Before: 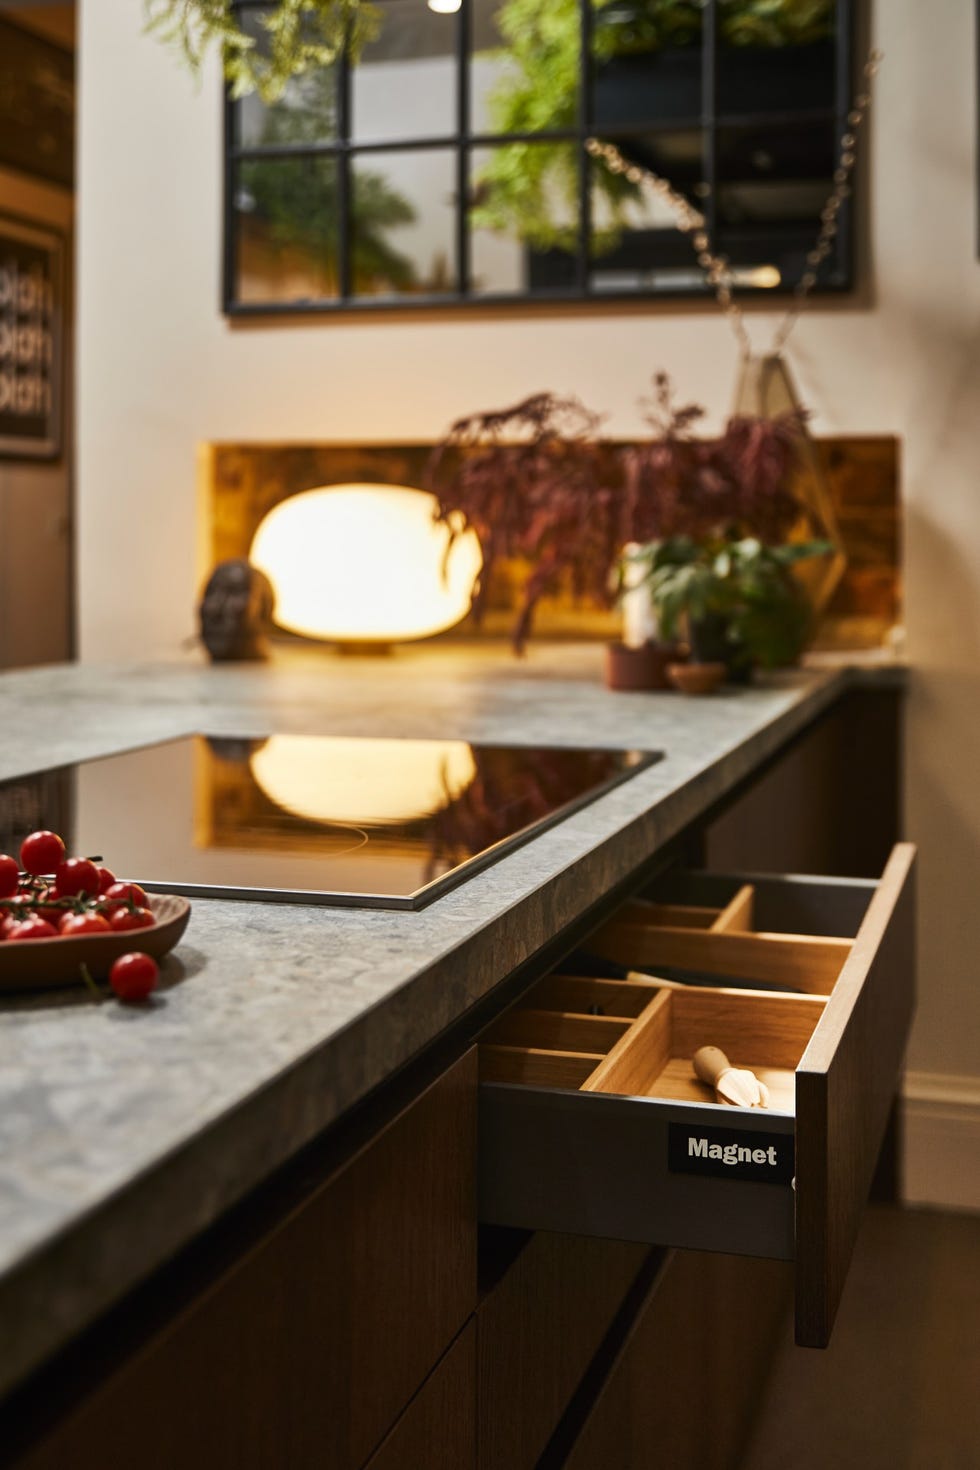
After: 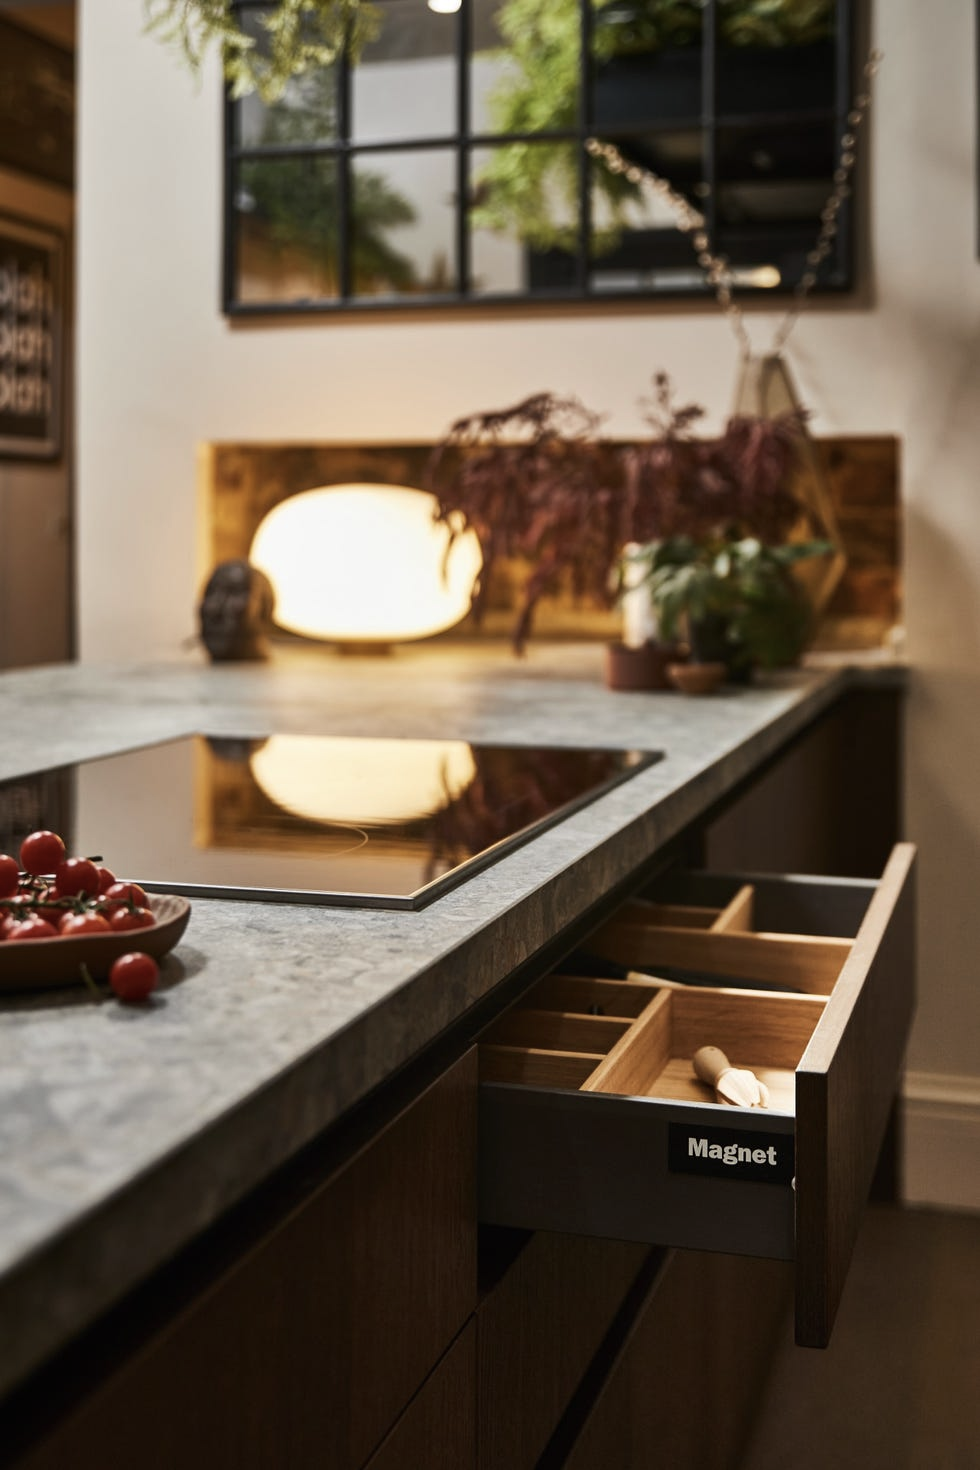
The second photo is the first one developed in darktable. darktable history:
contrast brightness saturation: contrast 0.056, brightness -0.014, saturation -0.249
